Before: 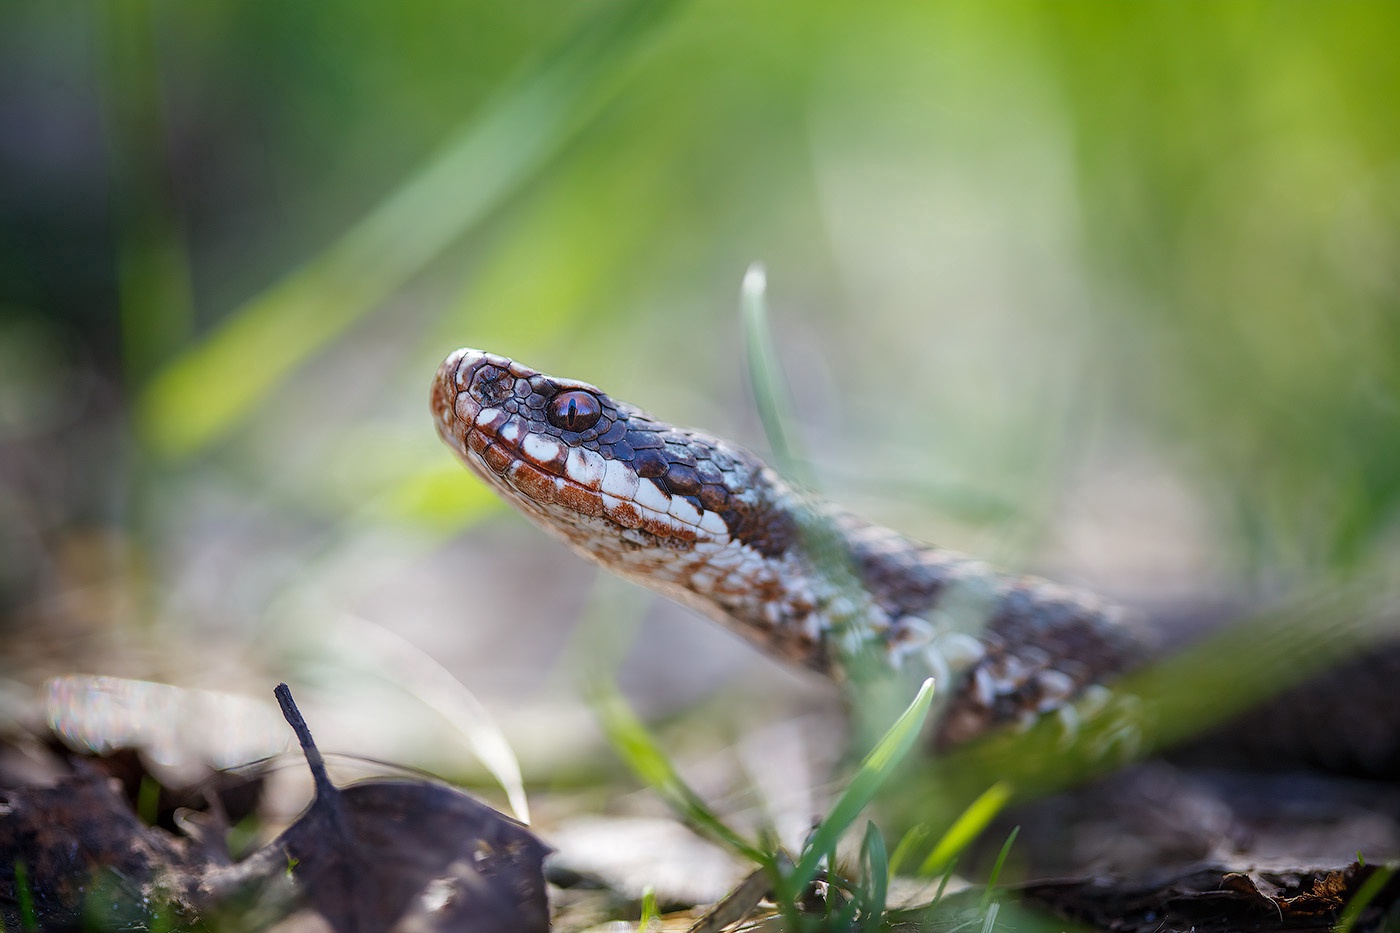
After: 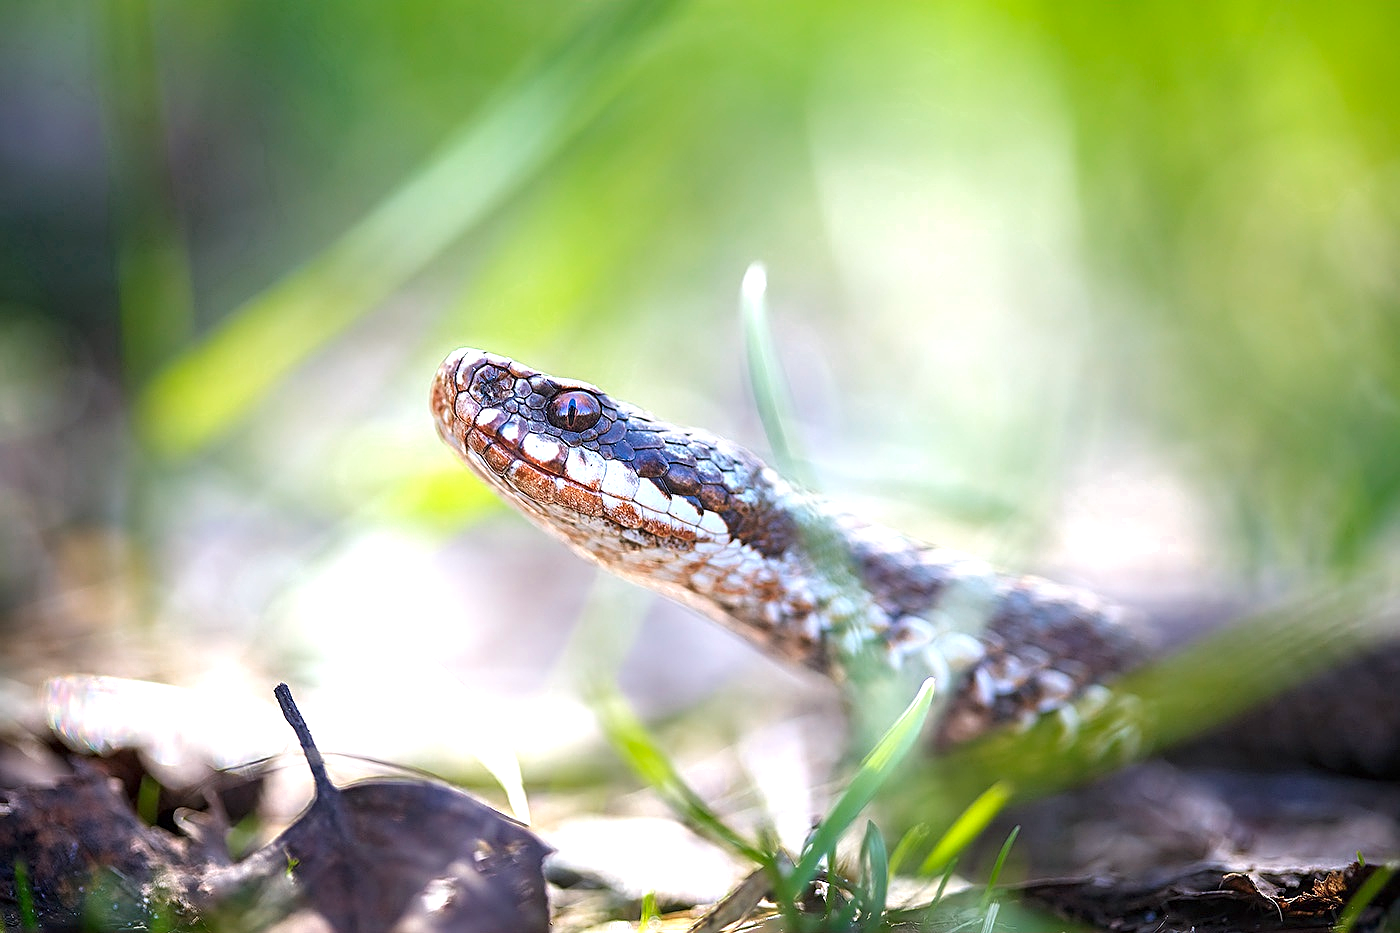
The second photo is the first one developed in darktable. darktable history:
exposure: exposure 1 EV, compensate highlight preservation false
sharpen: on, module defaults
color zones: curves: ch0 [(0, 0.465) (0.092, 0.596) (0.289, 0.464) (0.429, 0.453) (0.571, 0.464) (0.714, 0.455) (0.857, 0.462) (1, 0.465)]
white balance: red 1.009, blue 1.027
